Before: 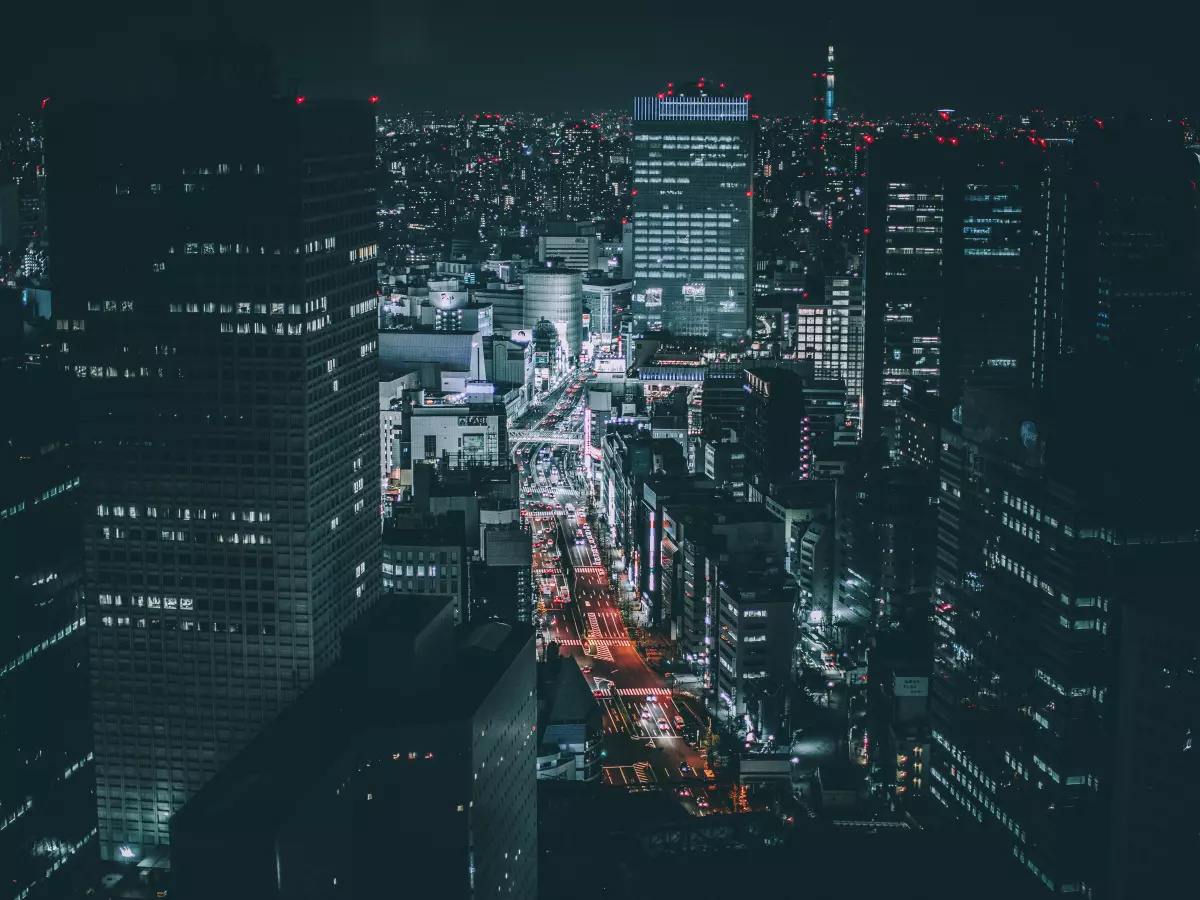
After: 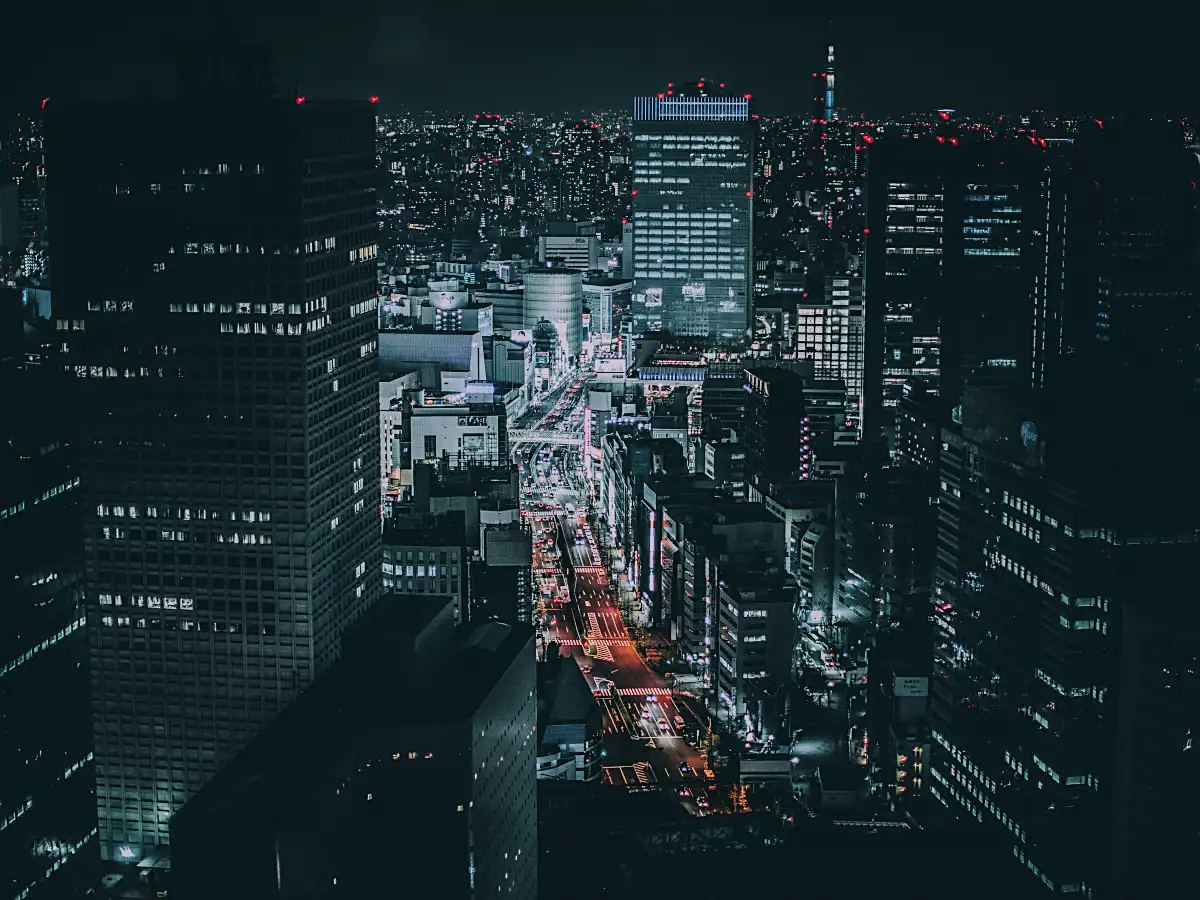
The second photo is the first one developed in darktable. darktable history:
filmic rgb: black relative exposure -7.65 EV, white relative exposure 4.56 EV, hardness 3.61, contrast 0.987, color science v6 (2022)
sharpen: on, module defaults
contrast brightness saturation: contrast 0.052
